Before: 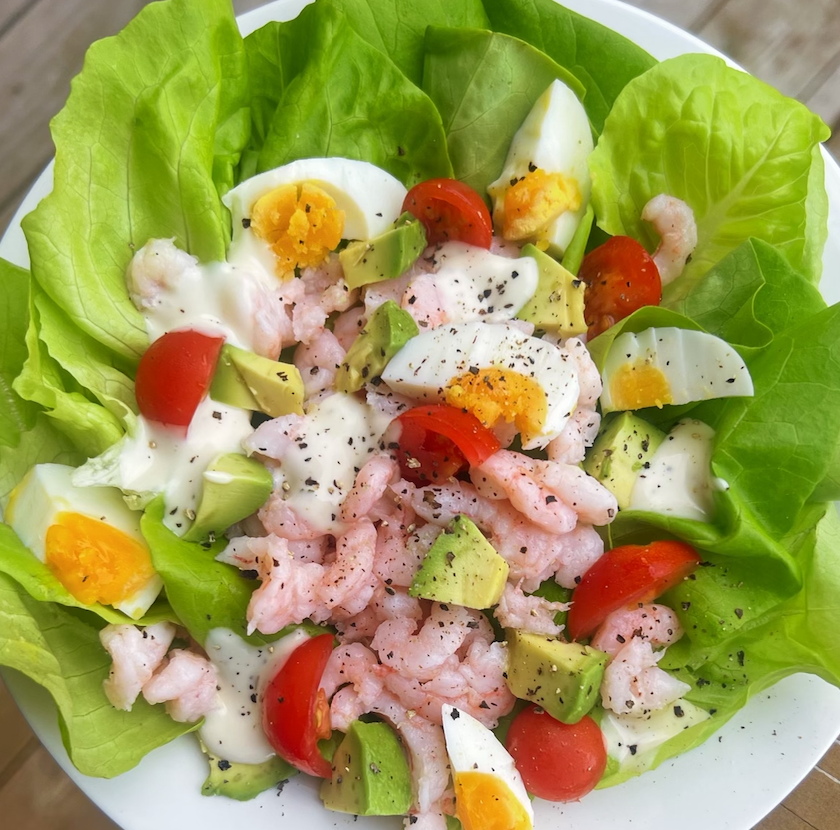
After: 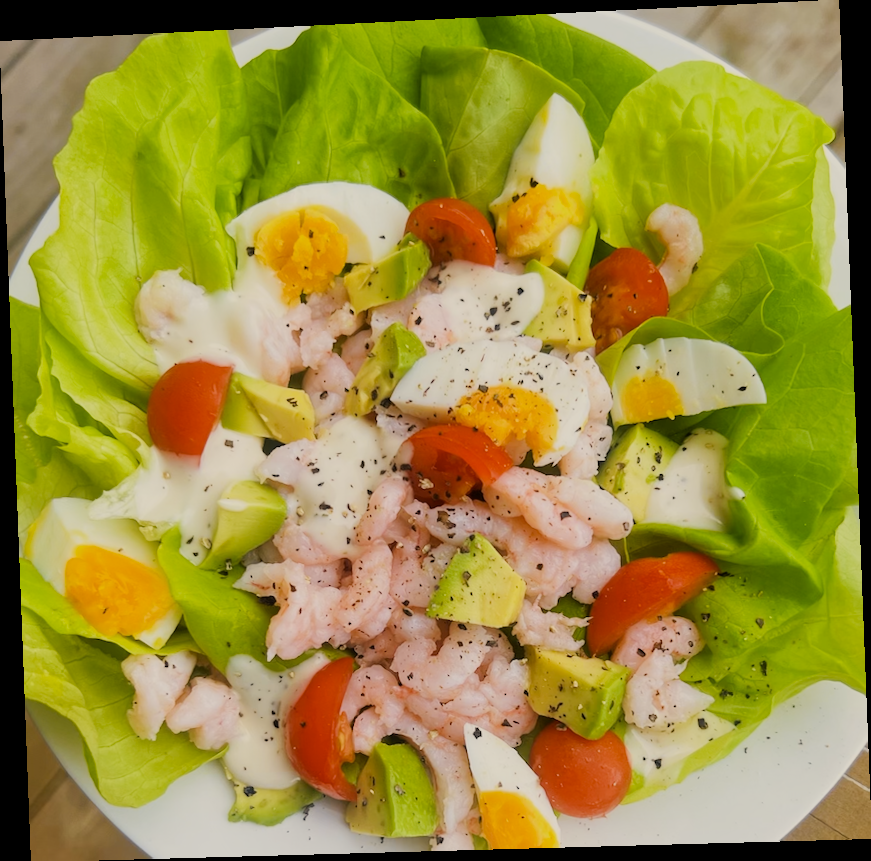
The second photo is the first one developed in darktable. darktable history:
color contrast: green-magenta contrast 0.85, blue-yellow contrast 1.25, unbound 0
rotate and perspective: rotation -2.22°, lens shift (horizontal) -0.022, automatic cropping off
exposure: exposure 0.29 EV, compensate highlight preservation false
white balance: red 1.045, blue 0.932
filmic rgb: black relative exposure -6.98 EV, white relative exposure 5.63 EV, hardness 2.86
